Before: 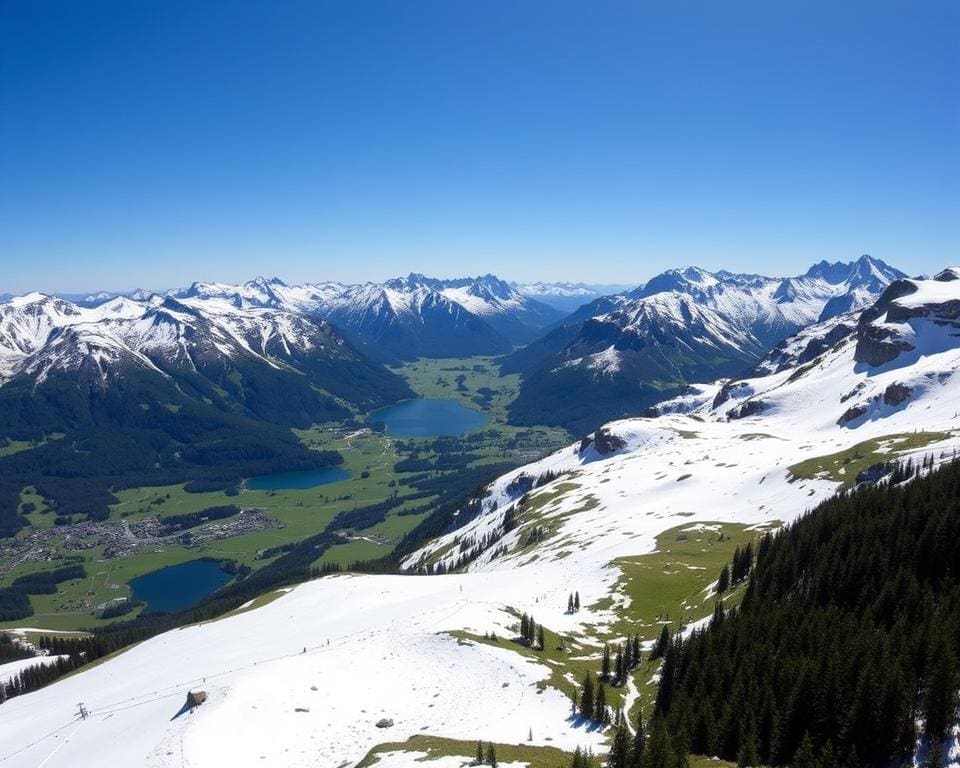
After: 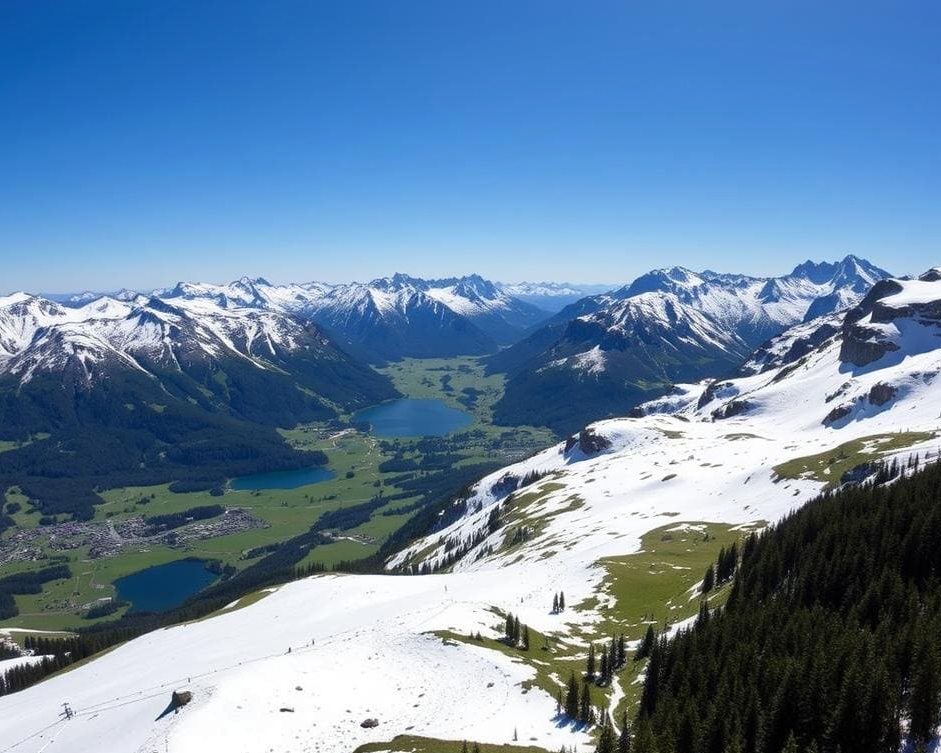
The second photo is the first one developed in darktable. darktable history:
crop: left 1.657%, right 0.274%, bottom 1.851%
exposure: compensate highlight preservation false
tone equalizer: on, module defaults
shadows and highlights: low approximation 0.01, soften with gaussian
